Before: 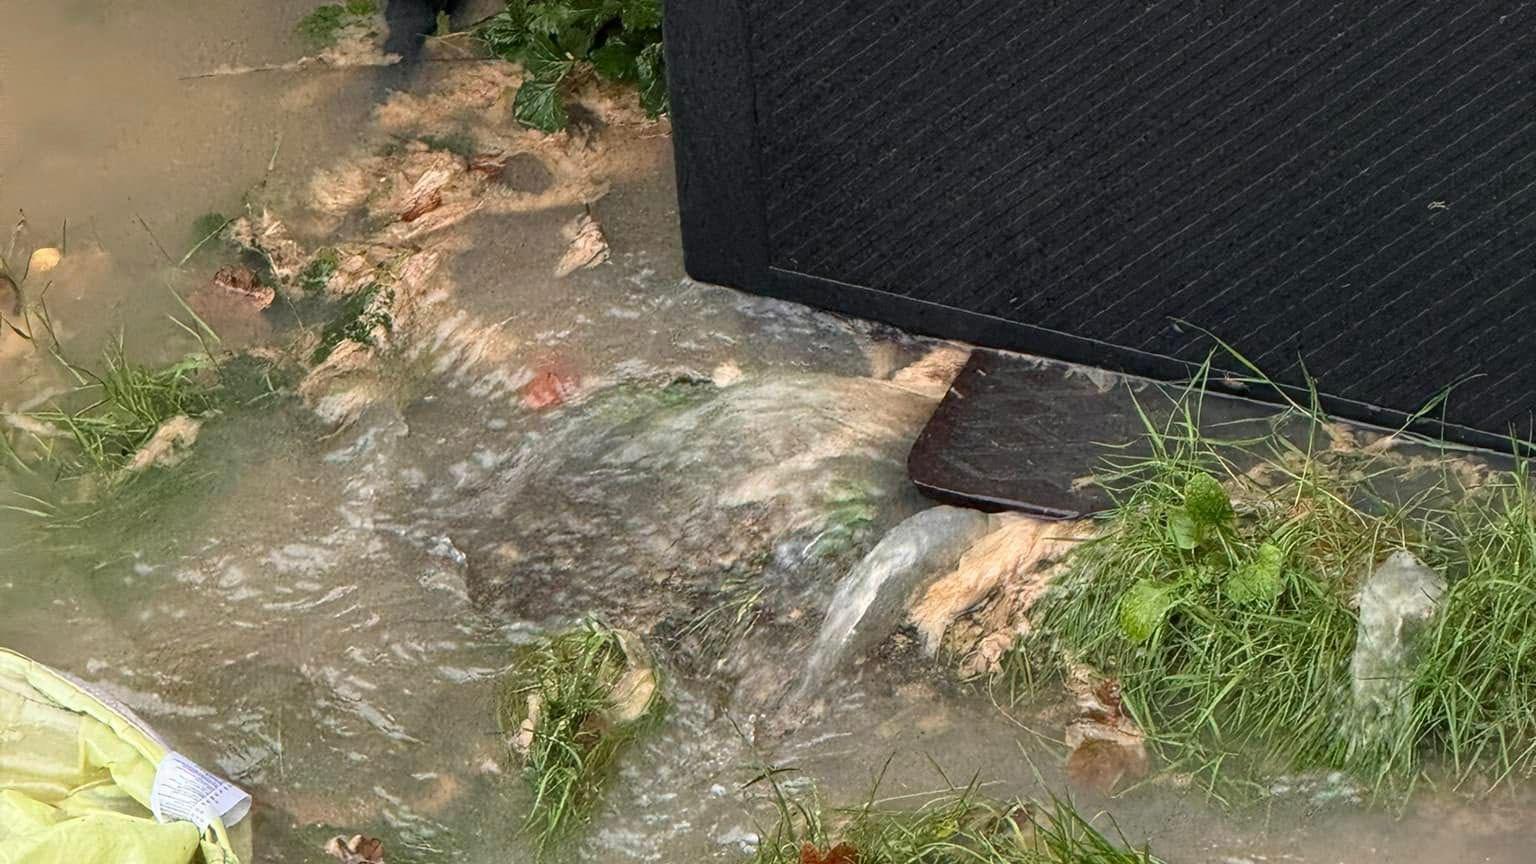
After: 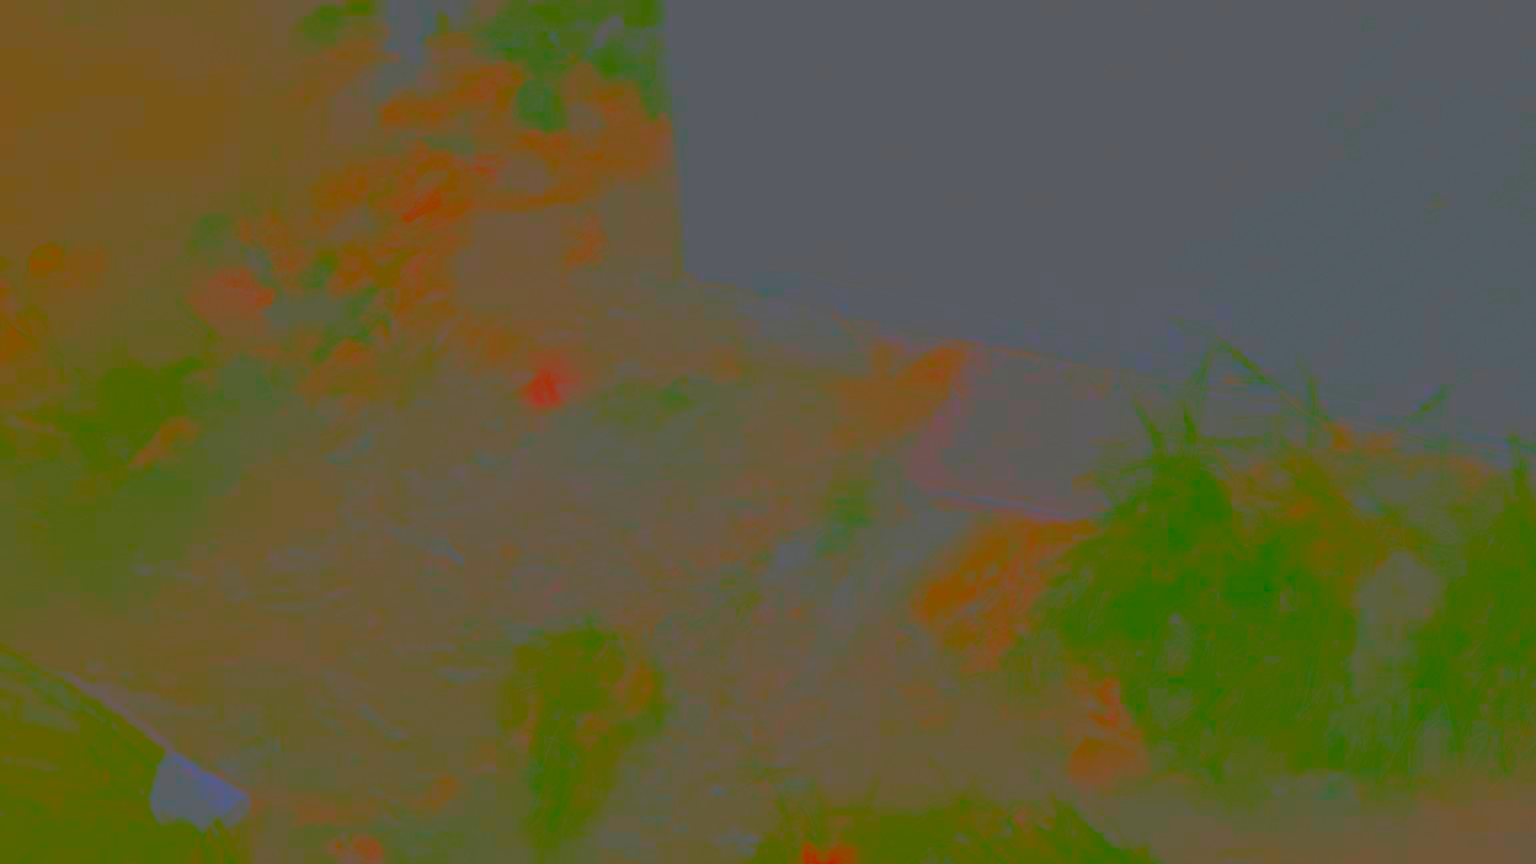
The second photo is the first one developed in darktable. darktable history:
contrast brightness saturation: contrast -0.984, brightness -0.175, saturation 0.73
